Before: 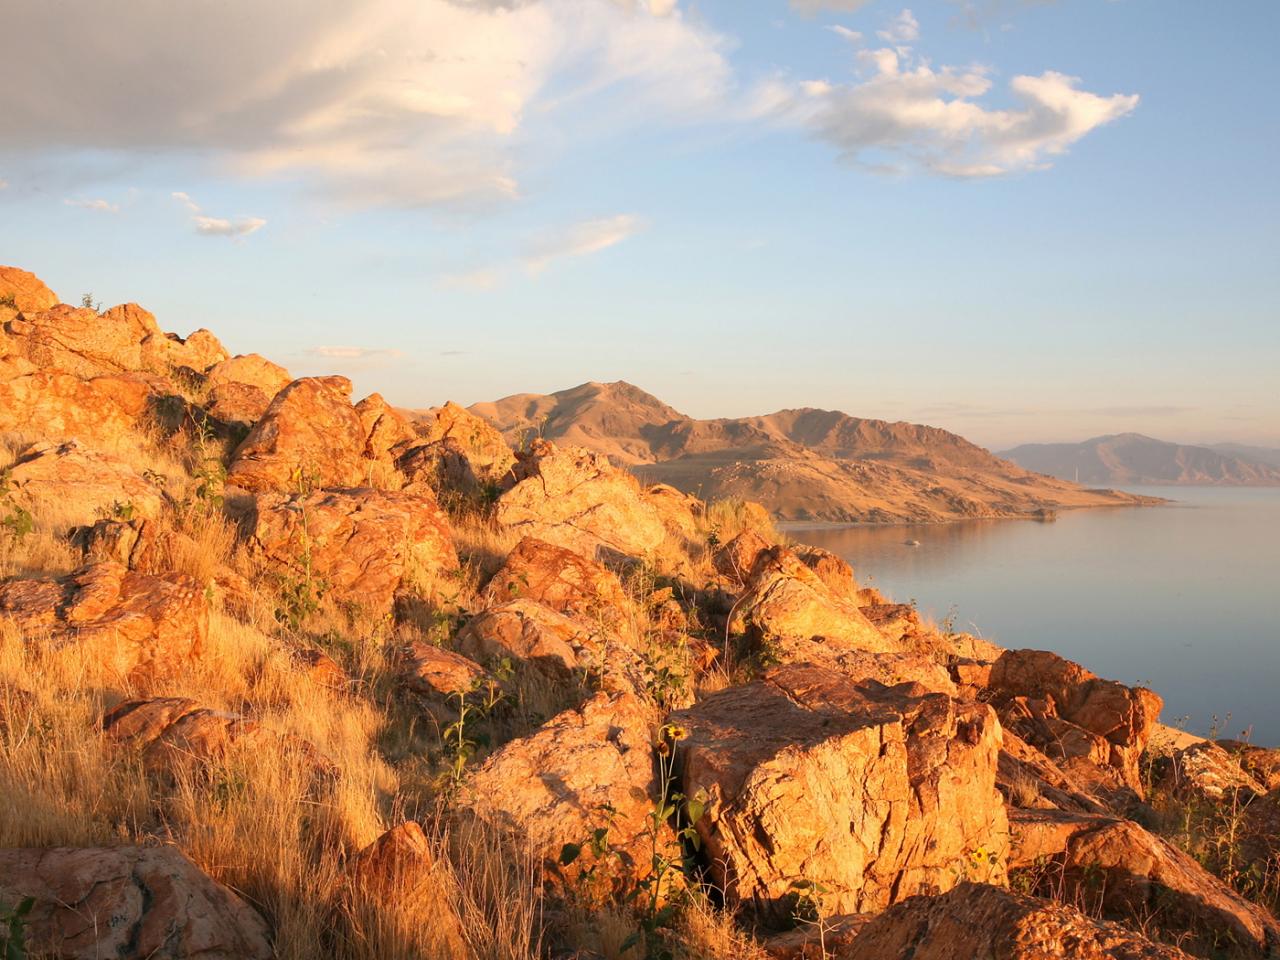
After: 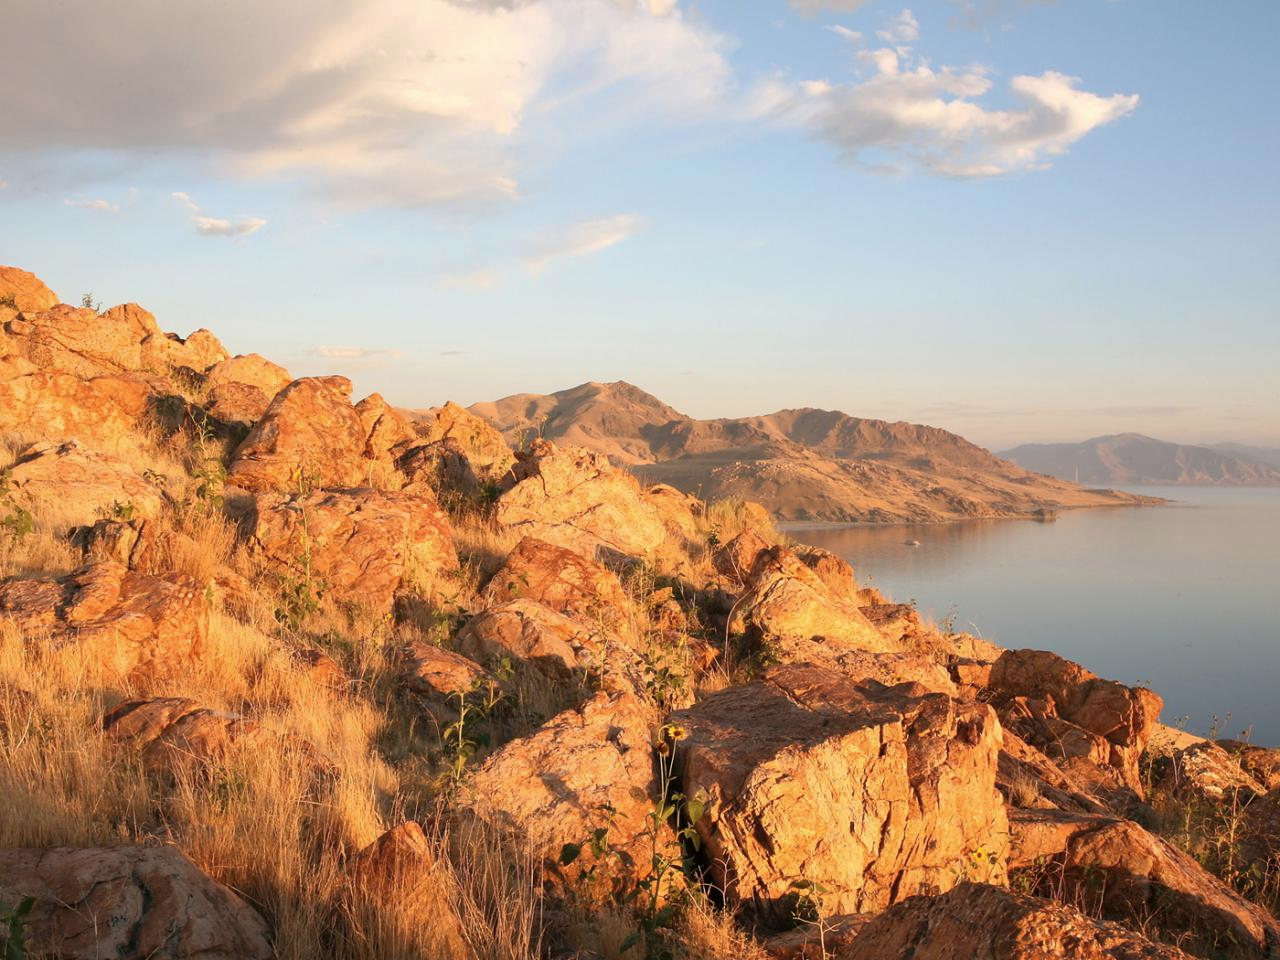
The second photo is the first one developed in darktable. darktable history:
base curve: preserve colors none
color zones: curves: ch1 [(0, 0.469) (0.001, 0.469) (0.12, 0.446) (0.248, 0.469) (0.5, 0.5) (0.748, 0.5) (0.999, 0.469) (1, 0.469)]
